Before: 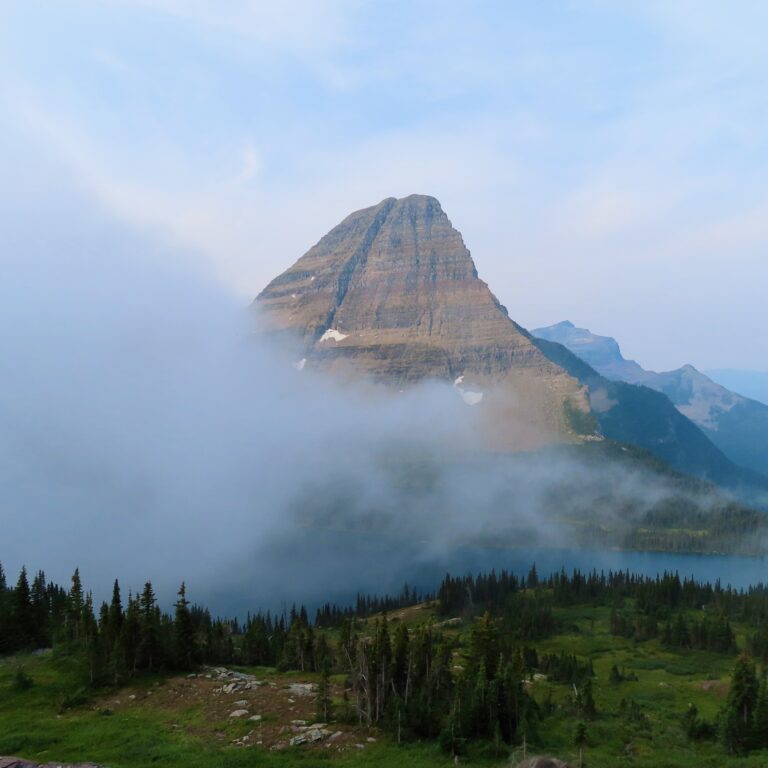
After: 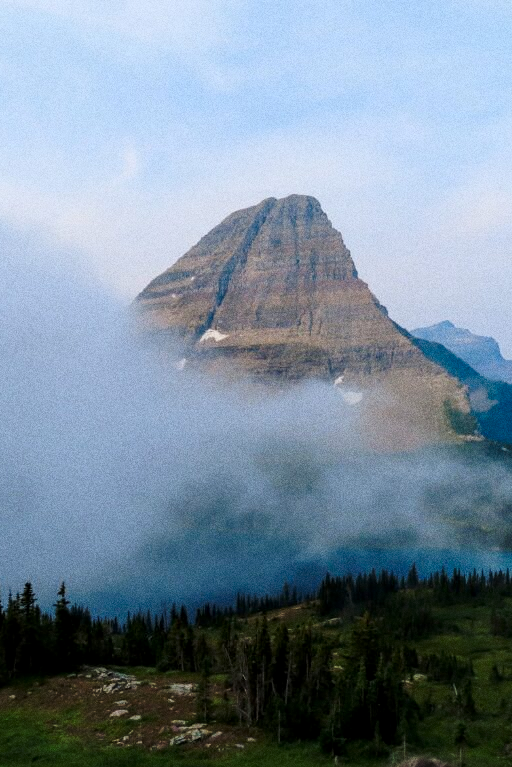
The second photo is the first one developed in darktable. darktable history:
grain: coarseness 9.61 ISO, strength 35.62%
crop and rotate: left 15.754%, right 17.579%
base curve: curves: ch0 [(0, 0) (0.073, 0.04) (0.157, 0.139) (0.492, 0.492) (0.758, 0.758) (1, 1)], preserve colors none
local contrast: on, module defaults
